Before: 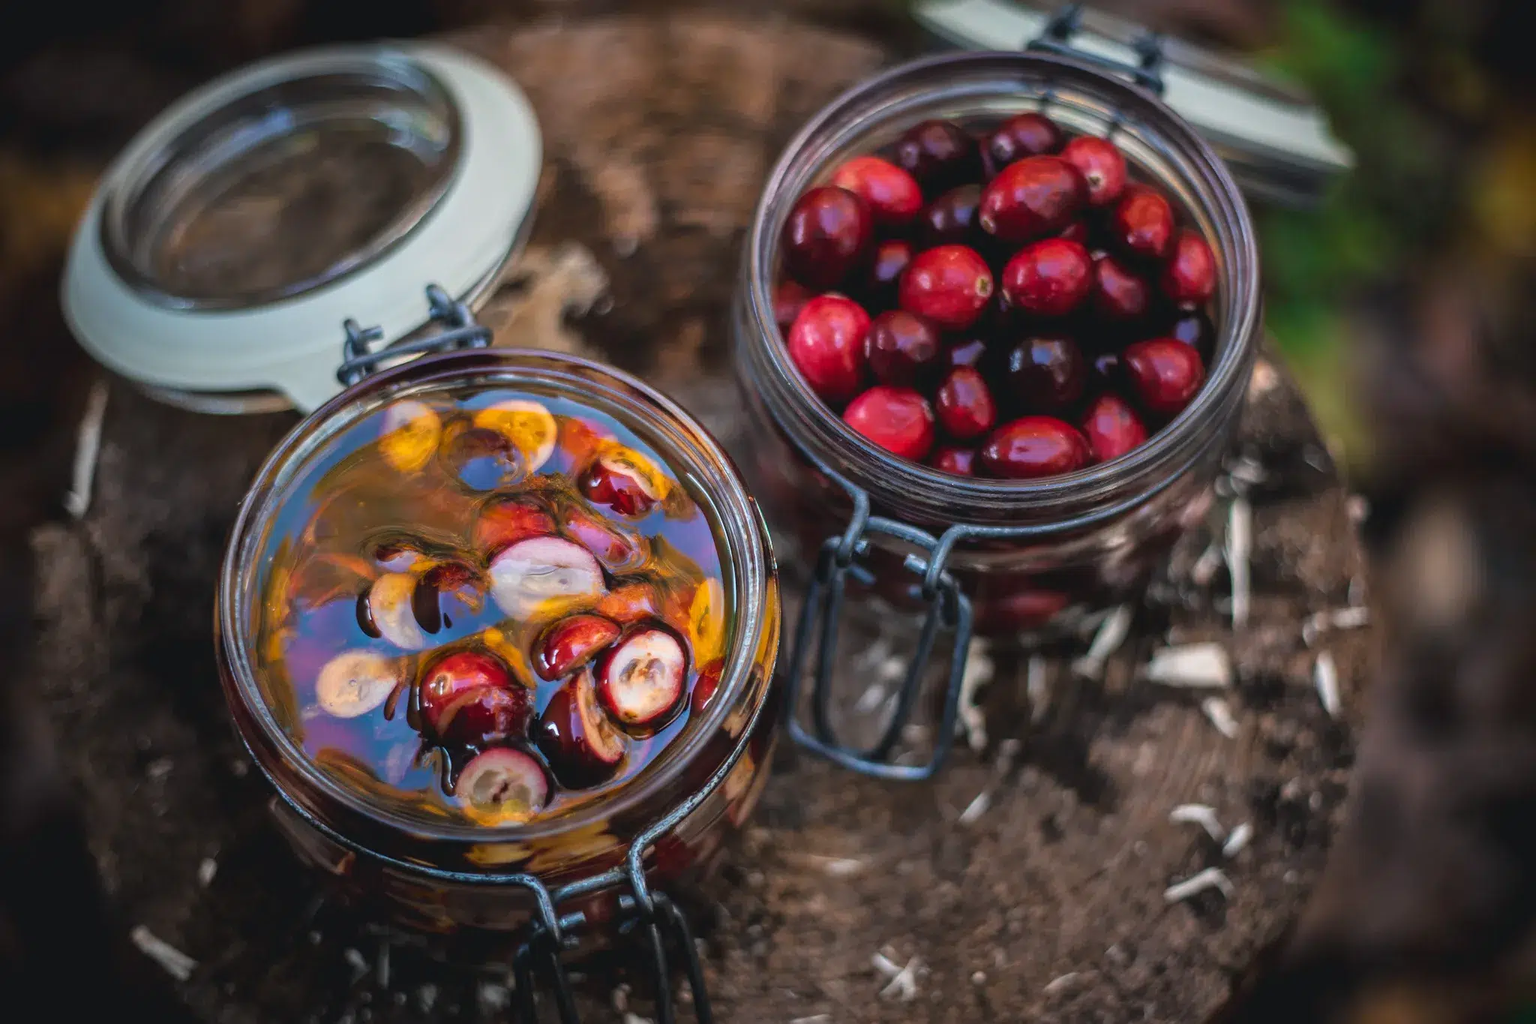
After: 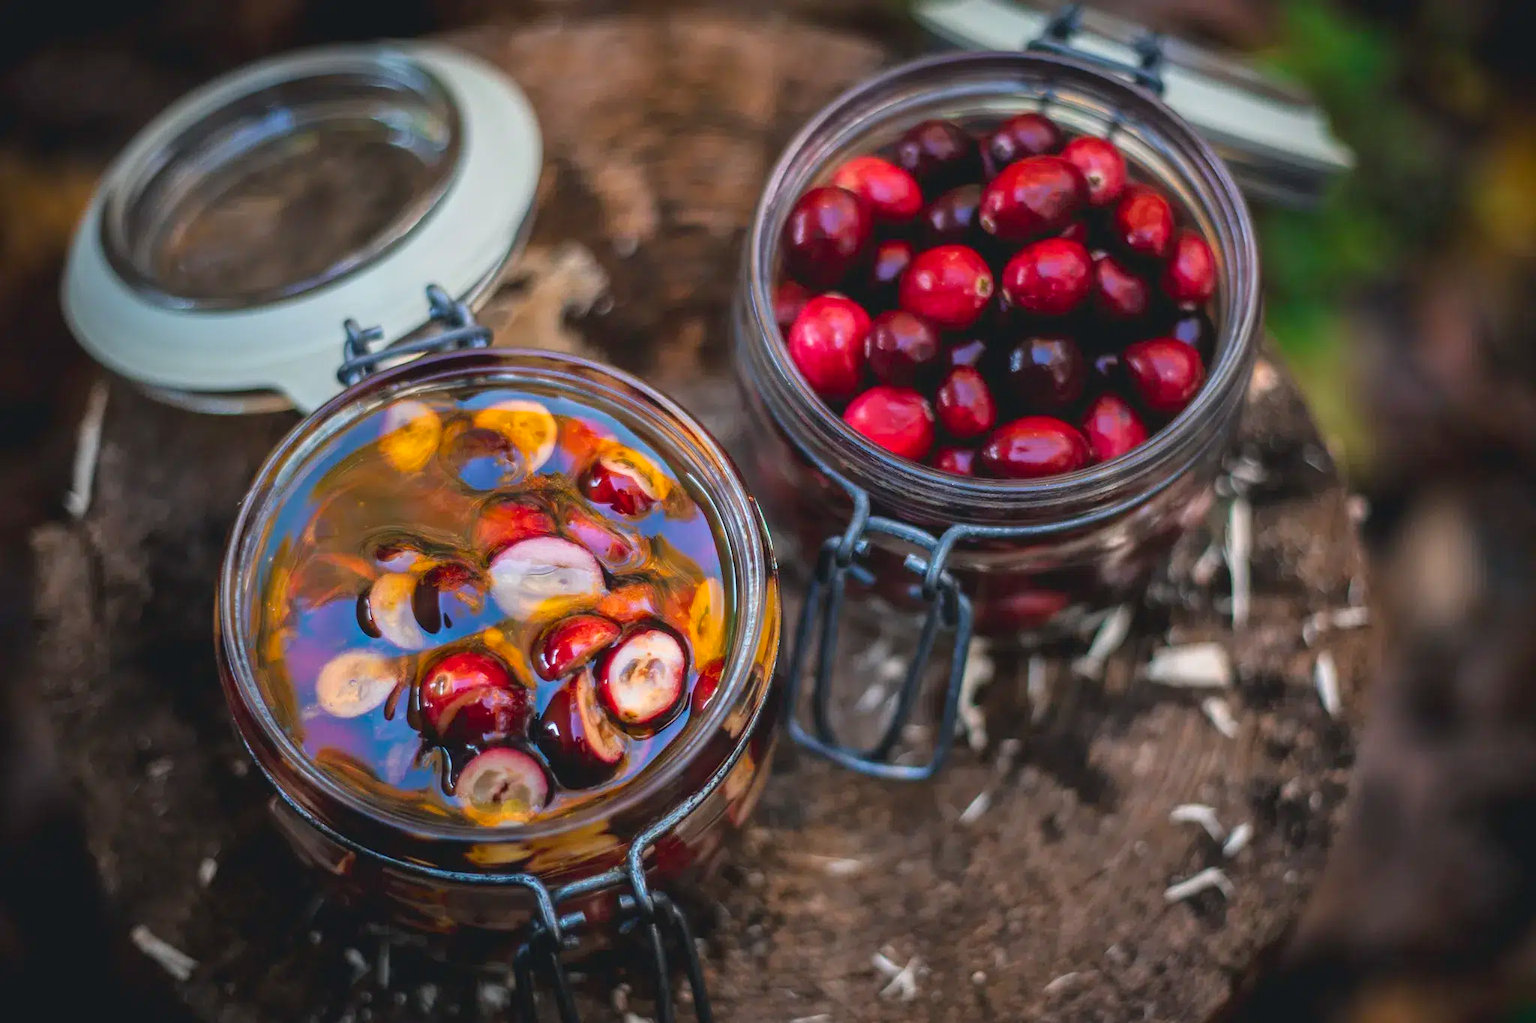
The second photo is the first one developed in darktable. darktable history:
levels: levels [0, 0.478, 1]
contrast brightness saturation: saturation 0.1
